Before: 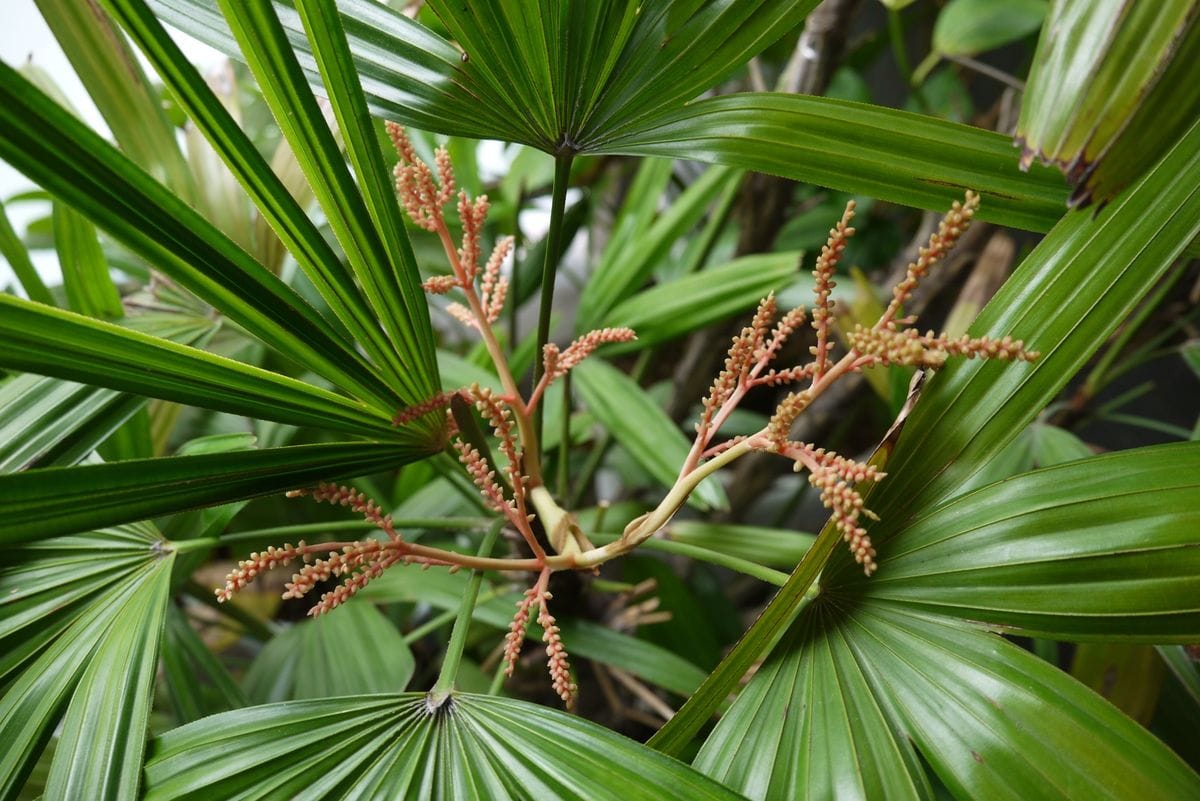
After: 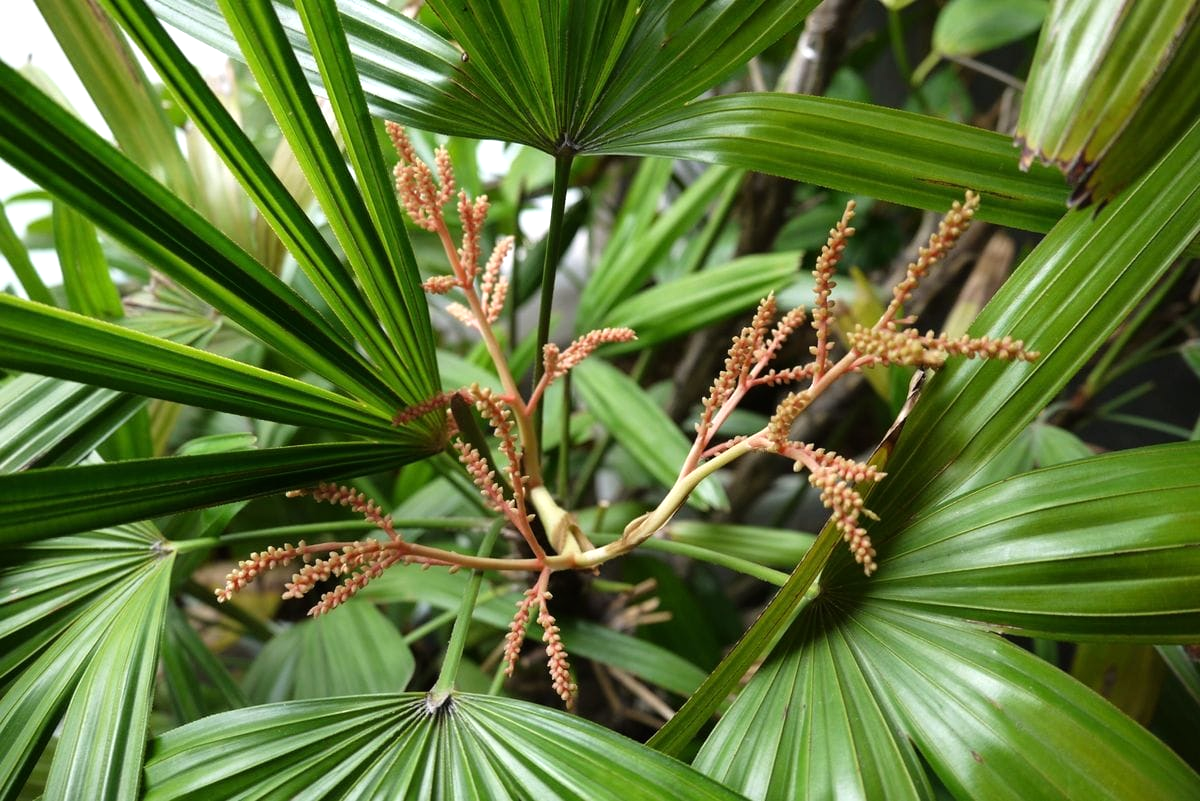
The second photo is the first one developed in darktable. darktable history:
tone equalizer: -8 EV -0.456 EV, -7 EV -0.369 EV, -6 EV -0.295 EV, -5 EV -0.251 EV, -3 EV 0.238 EV, -2 EV 0.339 EV, -1 EV 0.389 EV, +0 EV 0.398 EV
